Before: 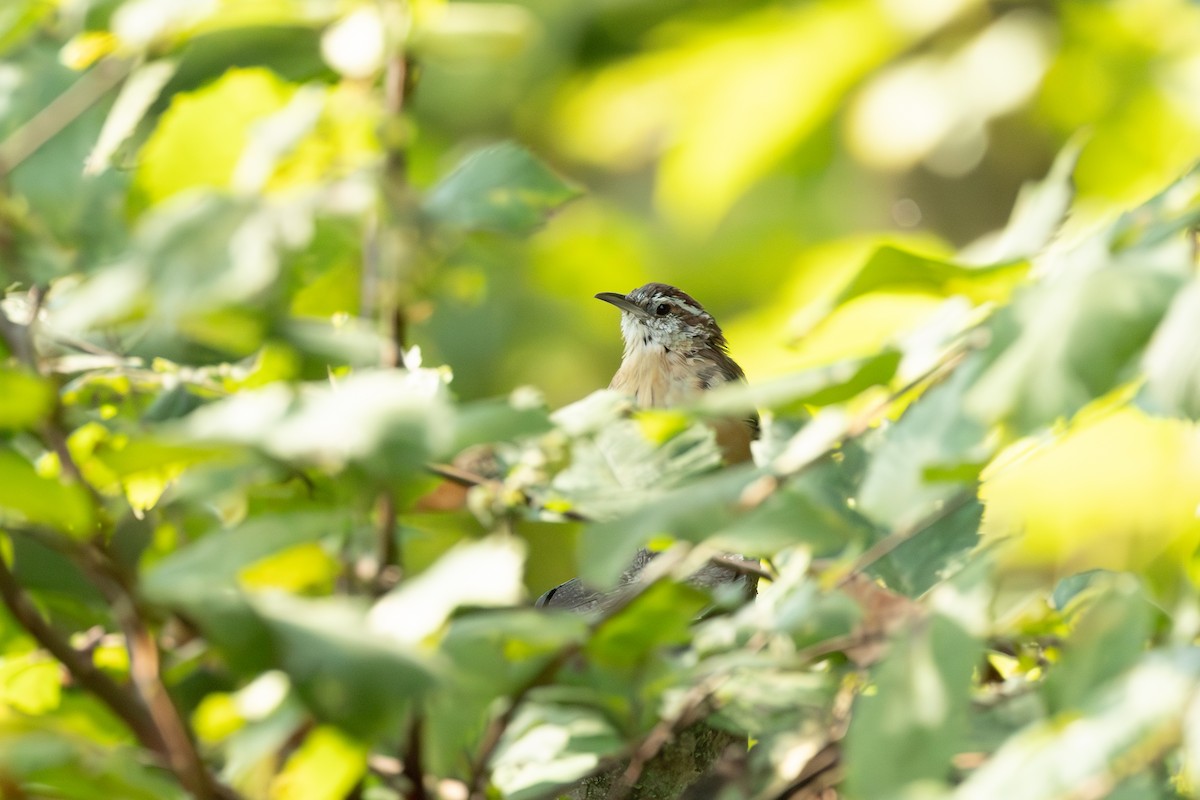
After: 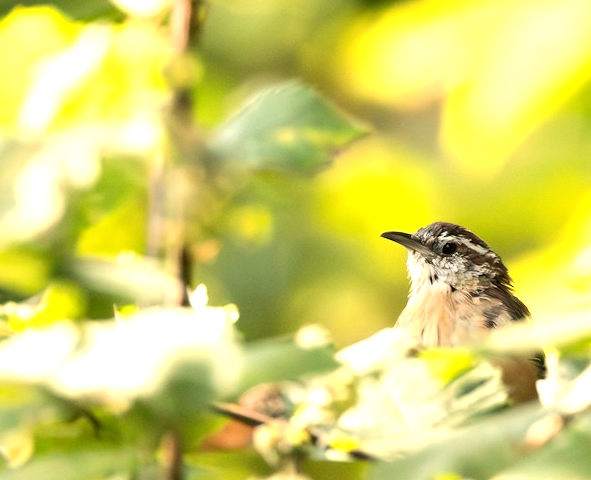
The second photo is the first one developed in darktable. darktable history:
crop: left 17.835%, top 7.675%, right 32.881%, bottom 32.213%
white balance: red 1.127, blue 0.943
tone equalizer: -8 EV -0.75 EV, -7 EV -0.7 EV, -6 EV -0.6 EV, -5 EV -0.4 EV, -3 EV 0.4 EV, -2 EV 0.6 EV, -1 EV 0.7 EV, +0 EV 0.75 EV, edges refinement/feathering 500, mask exposure compensation -1.57 EV, preserve details no
